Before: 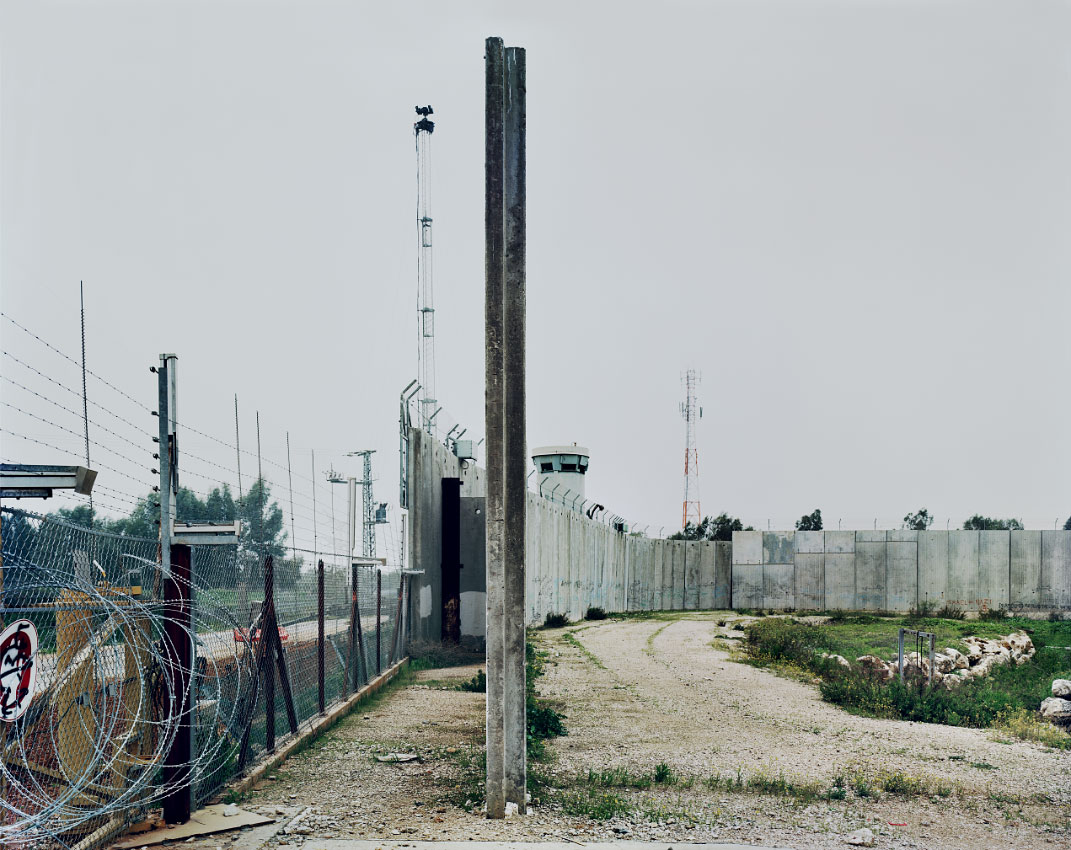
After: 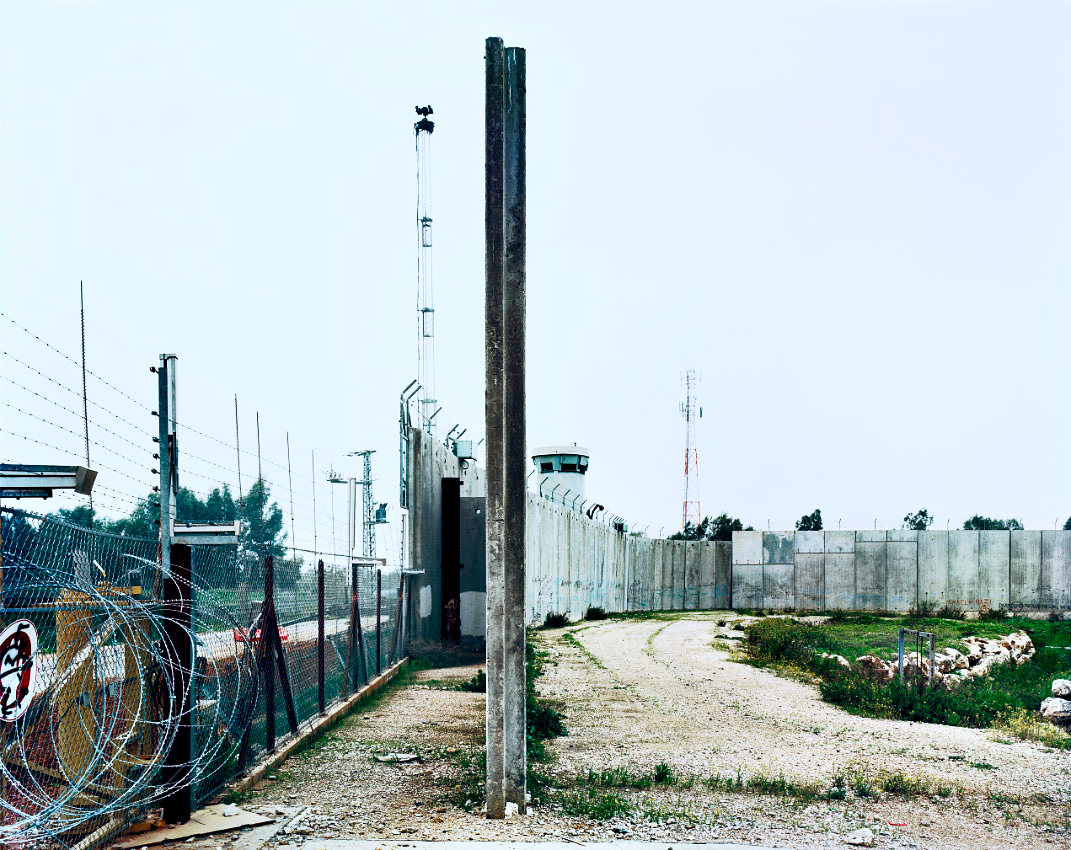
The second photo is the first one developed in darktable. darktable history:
tone equalizer: -8 EV -0.417 EV, -7 EV -0.389 EV, -6 EV -0.333 EV, -5 EV -0.222 EV, -3 EV 0.222 EV, -2 EV 0.333 EV, -1 EV 0.389 EV, +0 EV 0.417 EV, edges refinement/feathering 500, mask exposure compensation -1.57 EV, preserve details no
color balance rgb: perceptual saturation grading › global saturation 20%, perceptual saturation grading › highlights -25%, perceptual saturation grading › shadows 25%
white balance: red 0.976, blue 1.04
base curve: curves: ch0 [(0, 0) (0.257, 0.25) (0.482, 0.586) (0.757, 0.871) (1, 1)]
